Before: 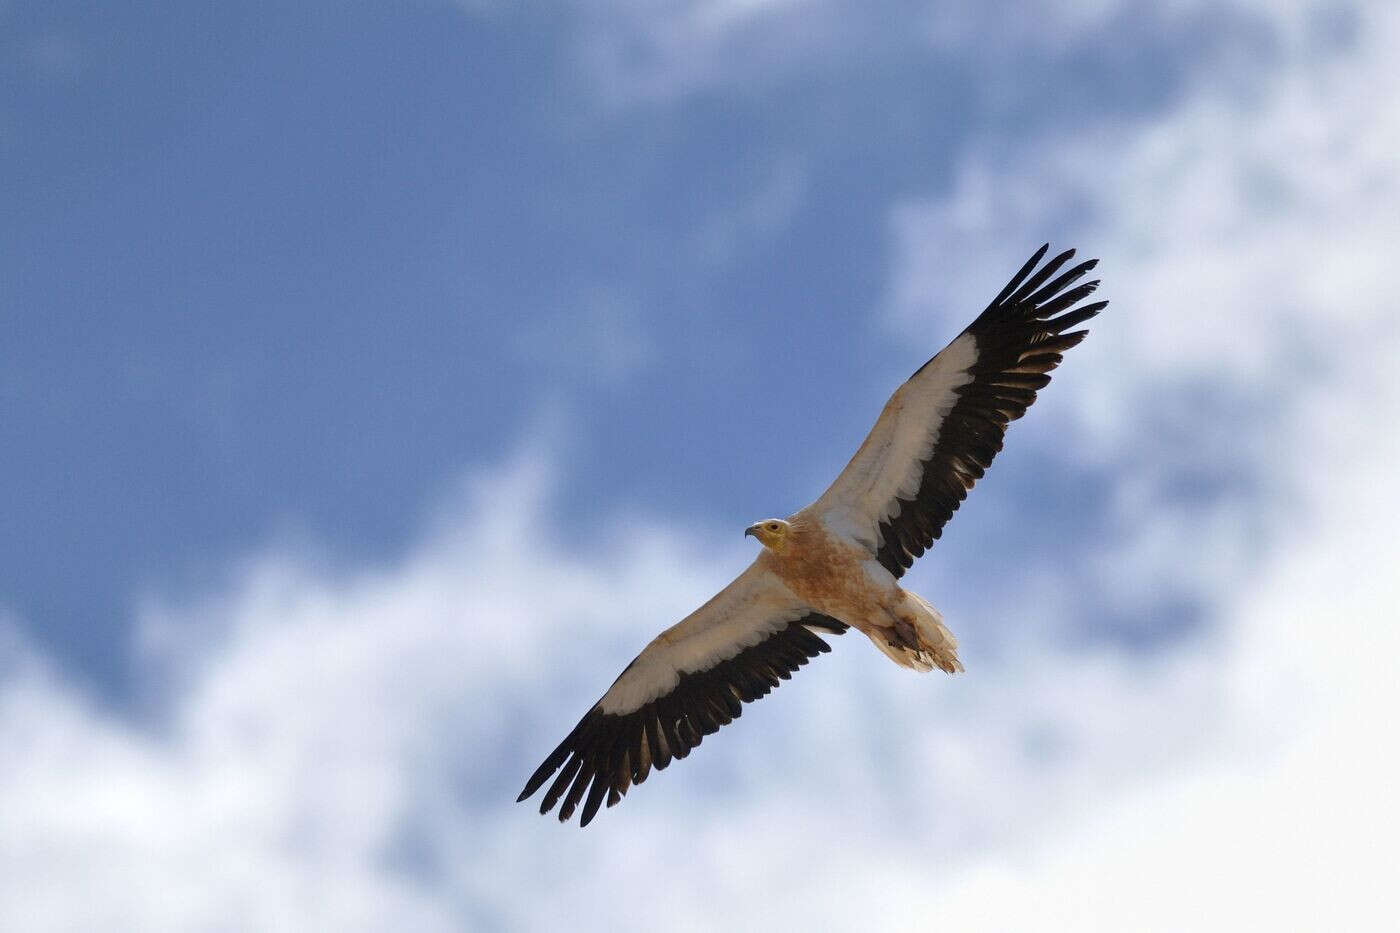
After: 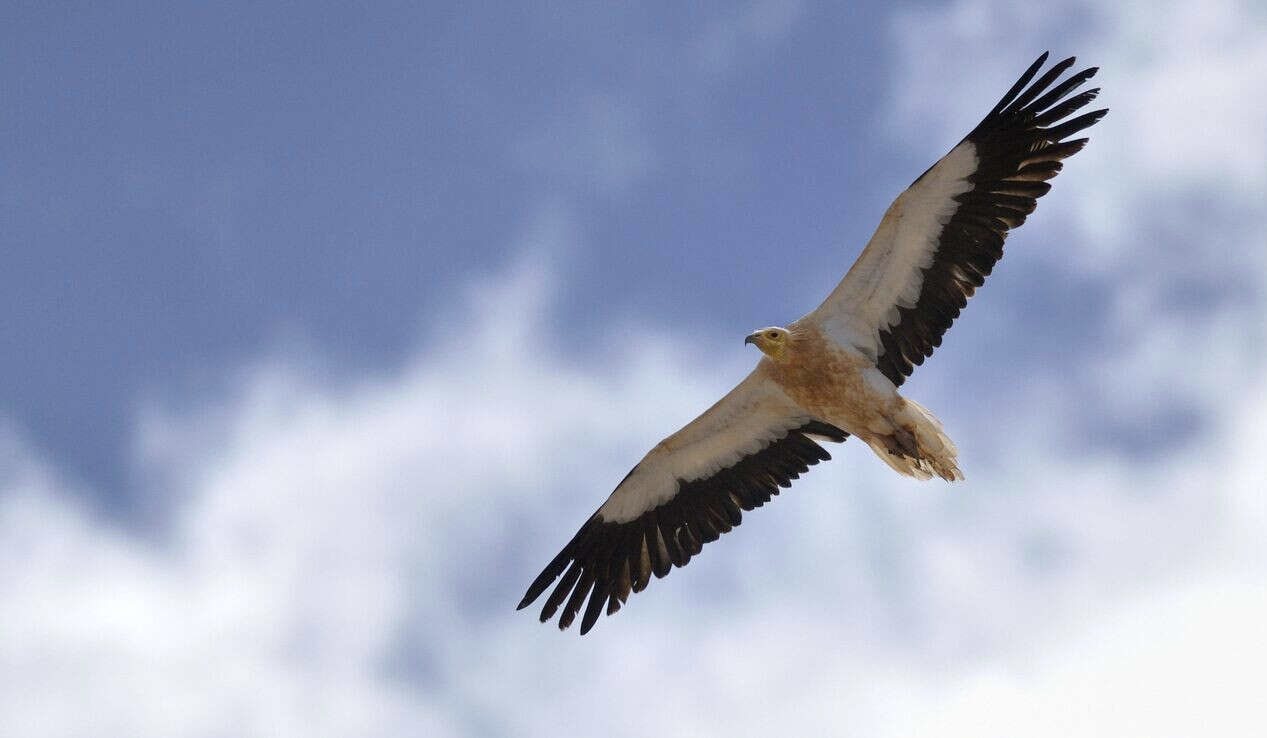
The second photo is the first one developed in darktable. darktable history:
crop: top 20.59%, right 9.459%, bottom 0.256%
color zones: curves: ch1 [(0.113, 0.438) (0.75, 0.5)]; ch2 [(0.12, 0.526) (0.75, 0.5)]
